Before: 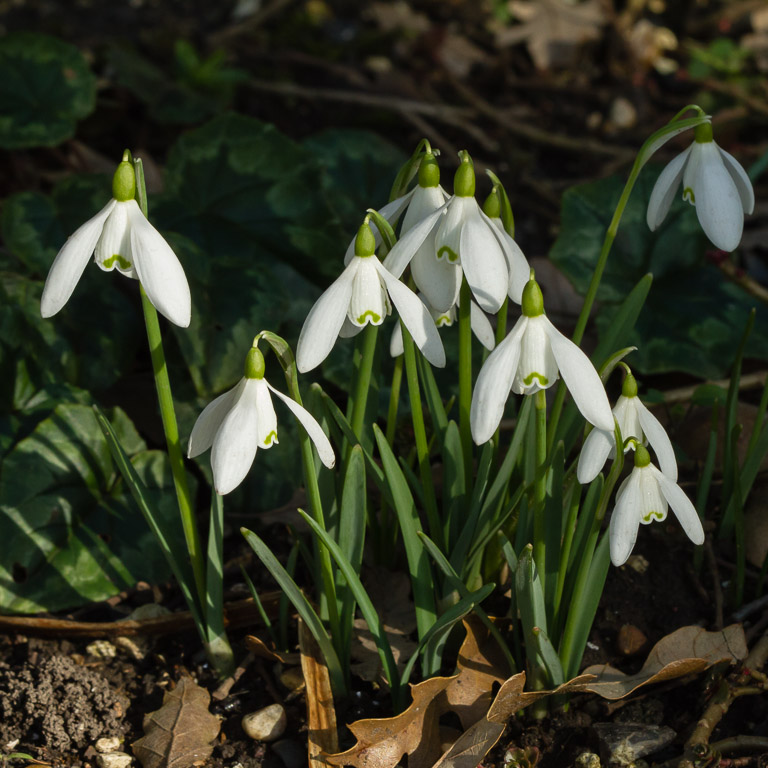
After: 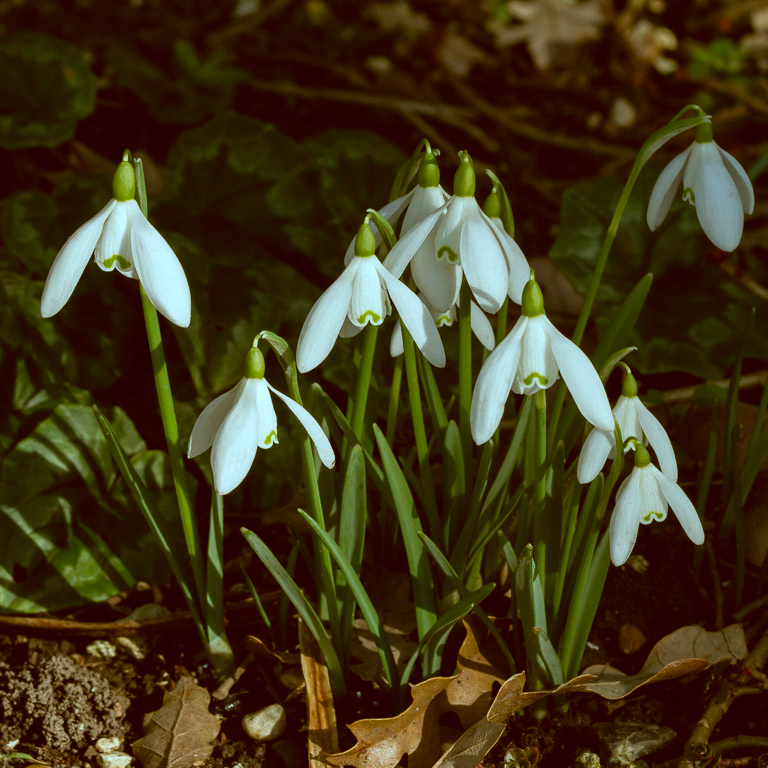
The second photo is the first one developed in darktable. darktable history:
tone equalizer: luminance estimator HSV value / RGB max
color correction: highlights a* -14.25, highlights b* -16.92, shadows a* 10.54, shadows b* 29.57
